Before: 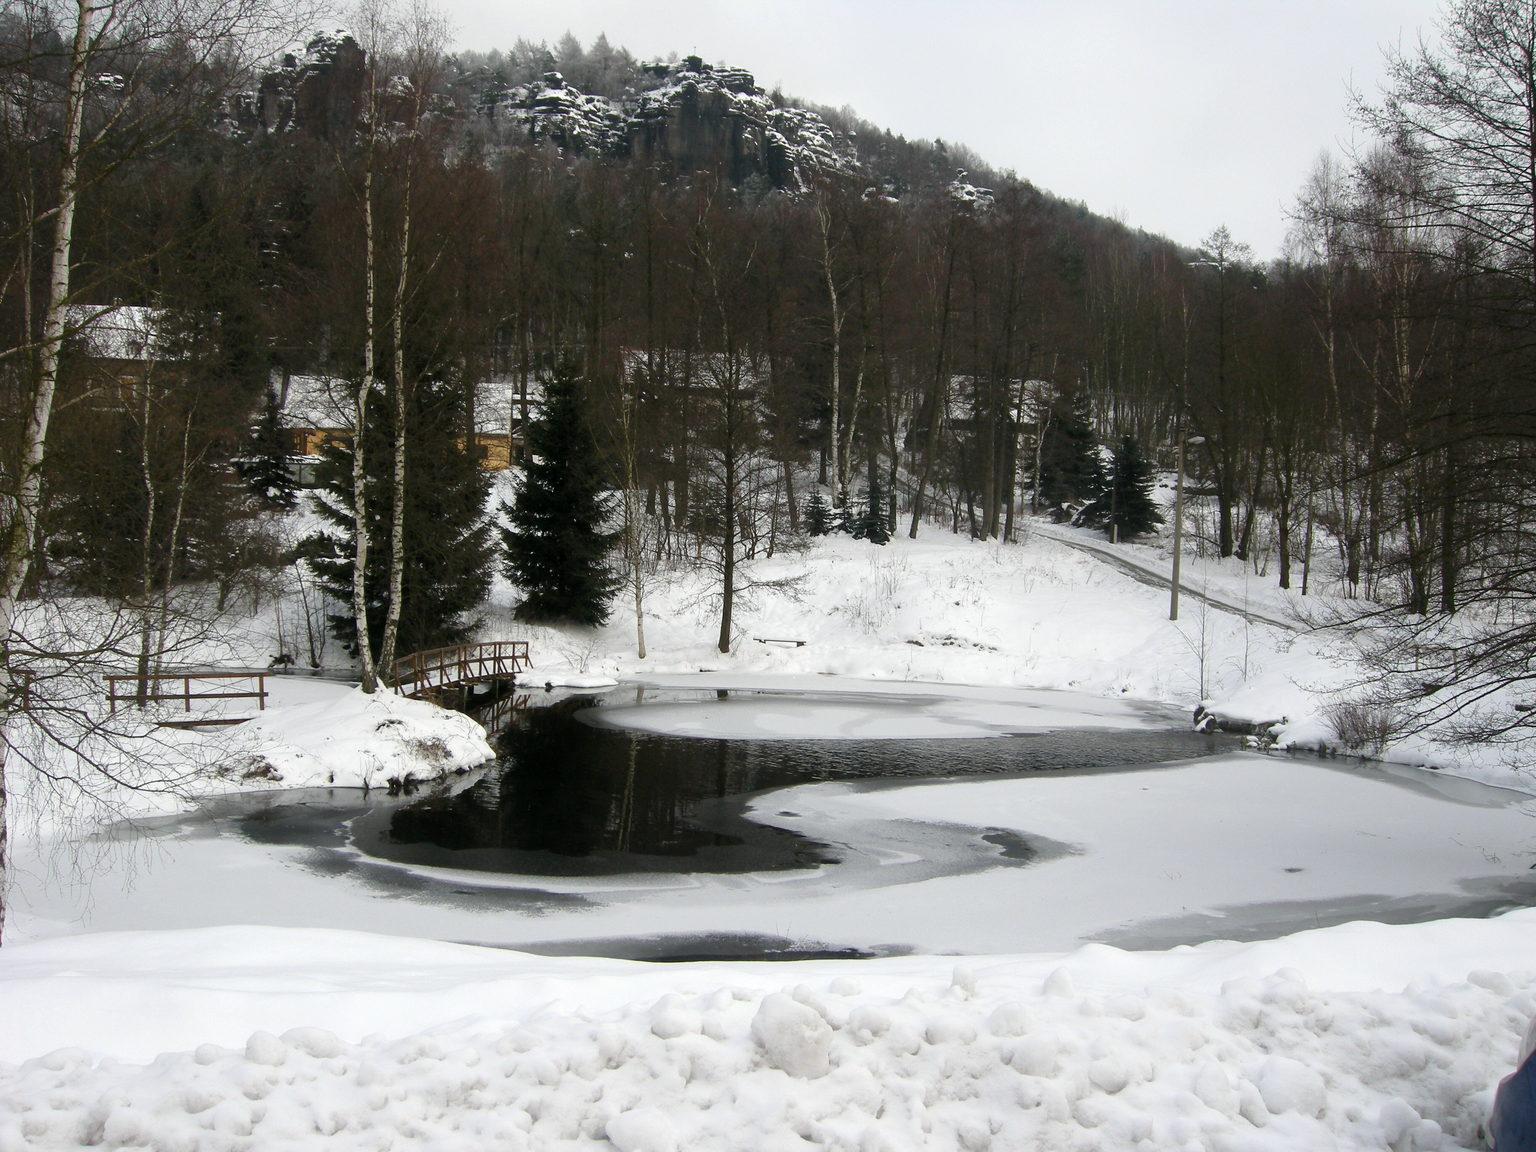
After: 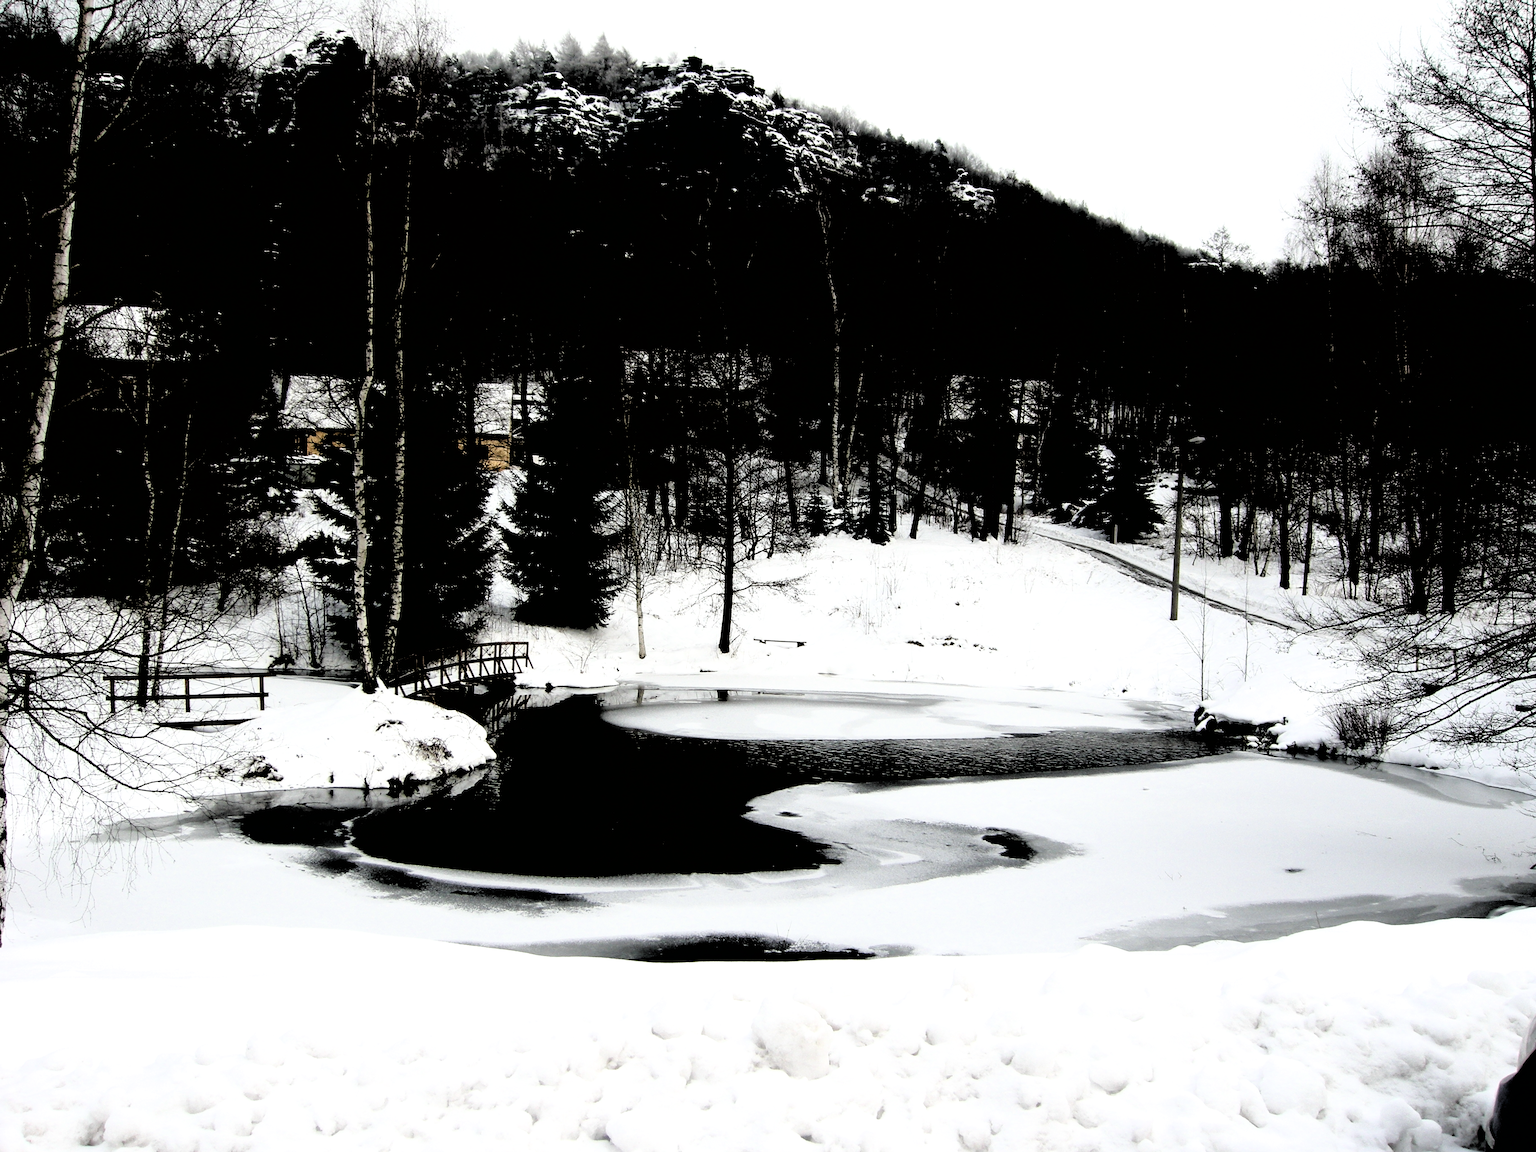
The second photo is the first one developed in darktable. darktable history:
filmic rgb: black relative exposure -1.05 EV, white relative exposure 2.09 EV, hardness 1.49, contrast 2.242
